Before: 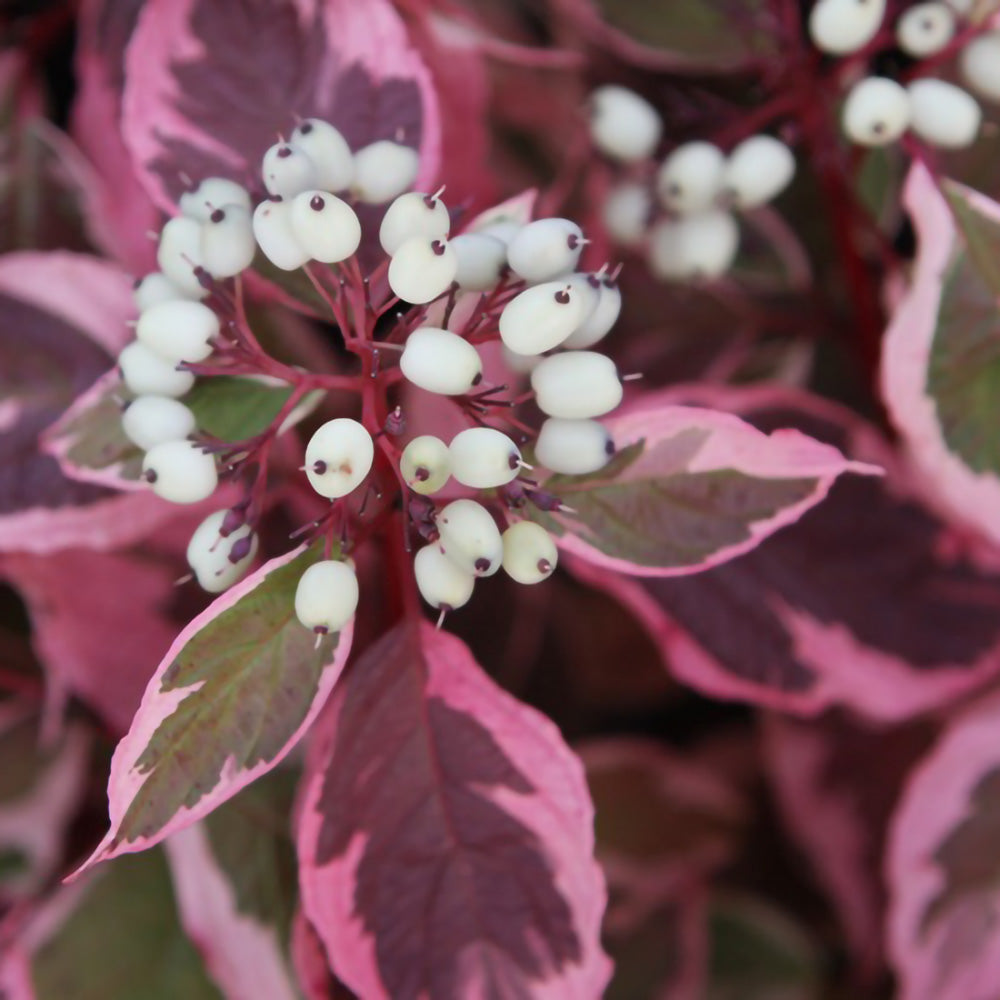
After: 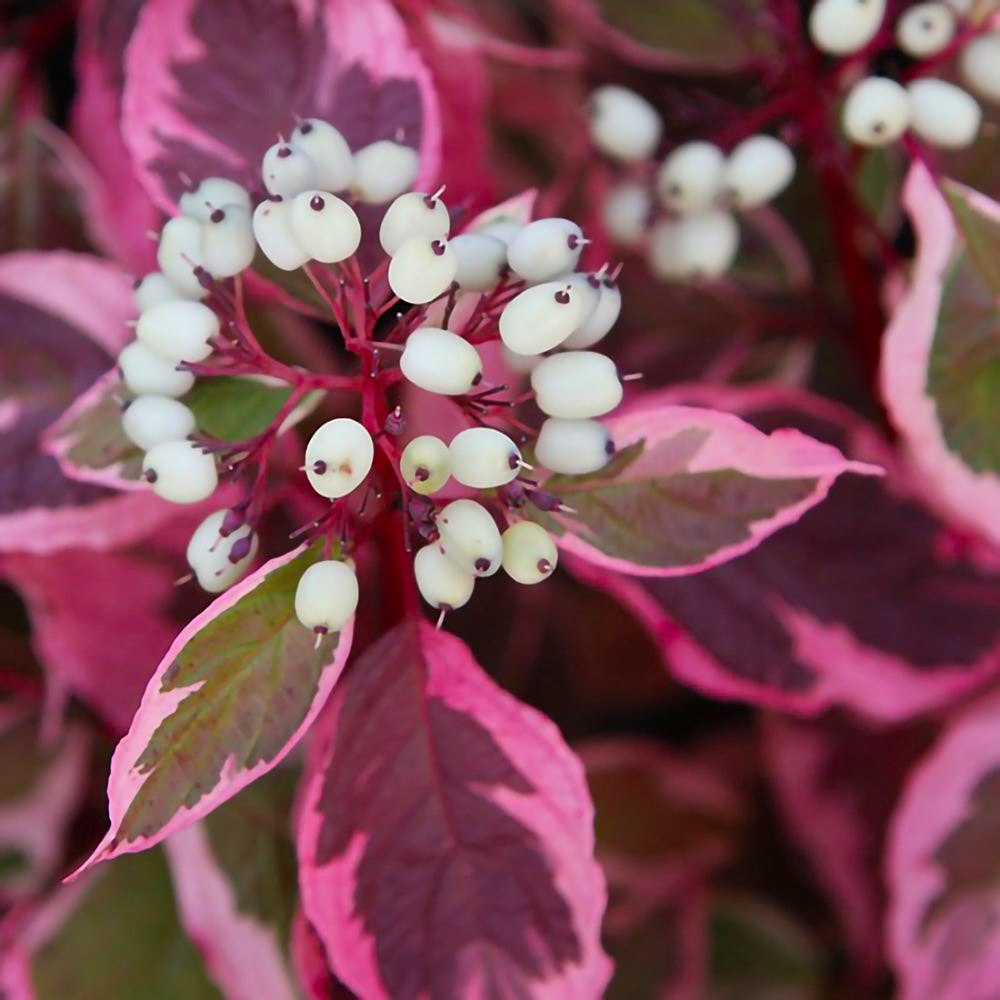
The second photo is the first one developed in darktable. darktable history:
color balance rgb: perceptual saturation grading › global saturation 33.913%, global vibrance 15.133%
sharpen: on, module defaults
